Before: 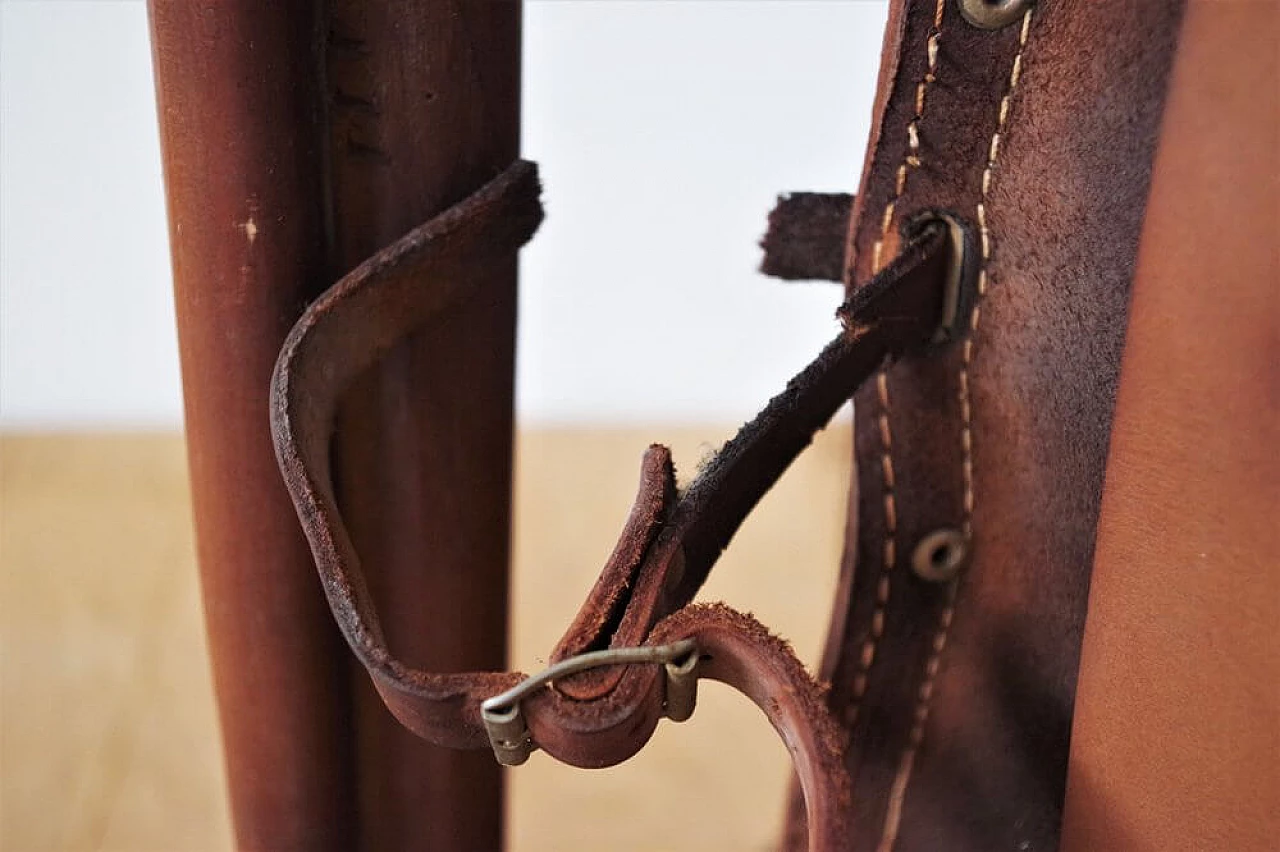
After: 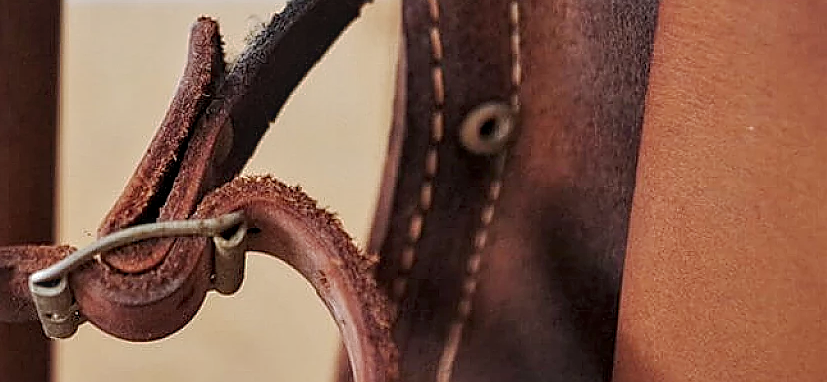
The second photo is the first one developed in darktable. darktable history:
crop and rotate: left 35.315%, top 50.168%, bottom 4.98%
base curve: curves: ch0 [(0, 0) (0.235, 0.266) (0.503, 0.496) (0.786, 0.72) (1, 1)], preserve colors none
local contrast: on, module defaults
sharpen: on, module defaults
exposure: black level correction 0.001, compensate highlight preservation false
